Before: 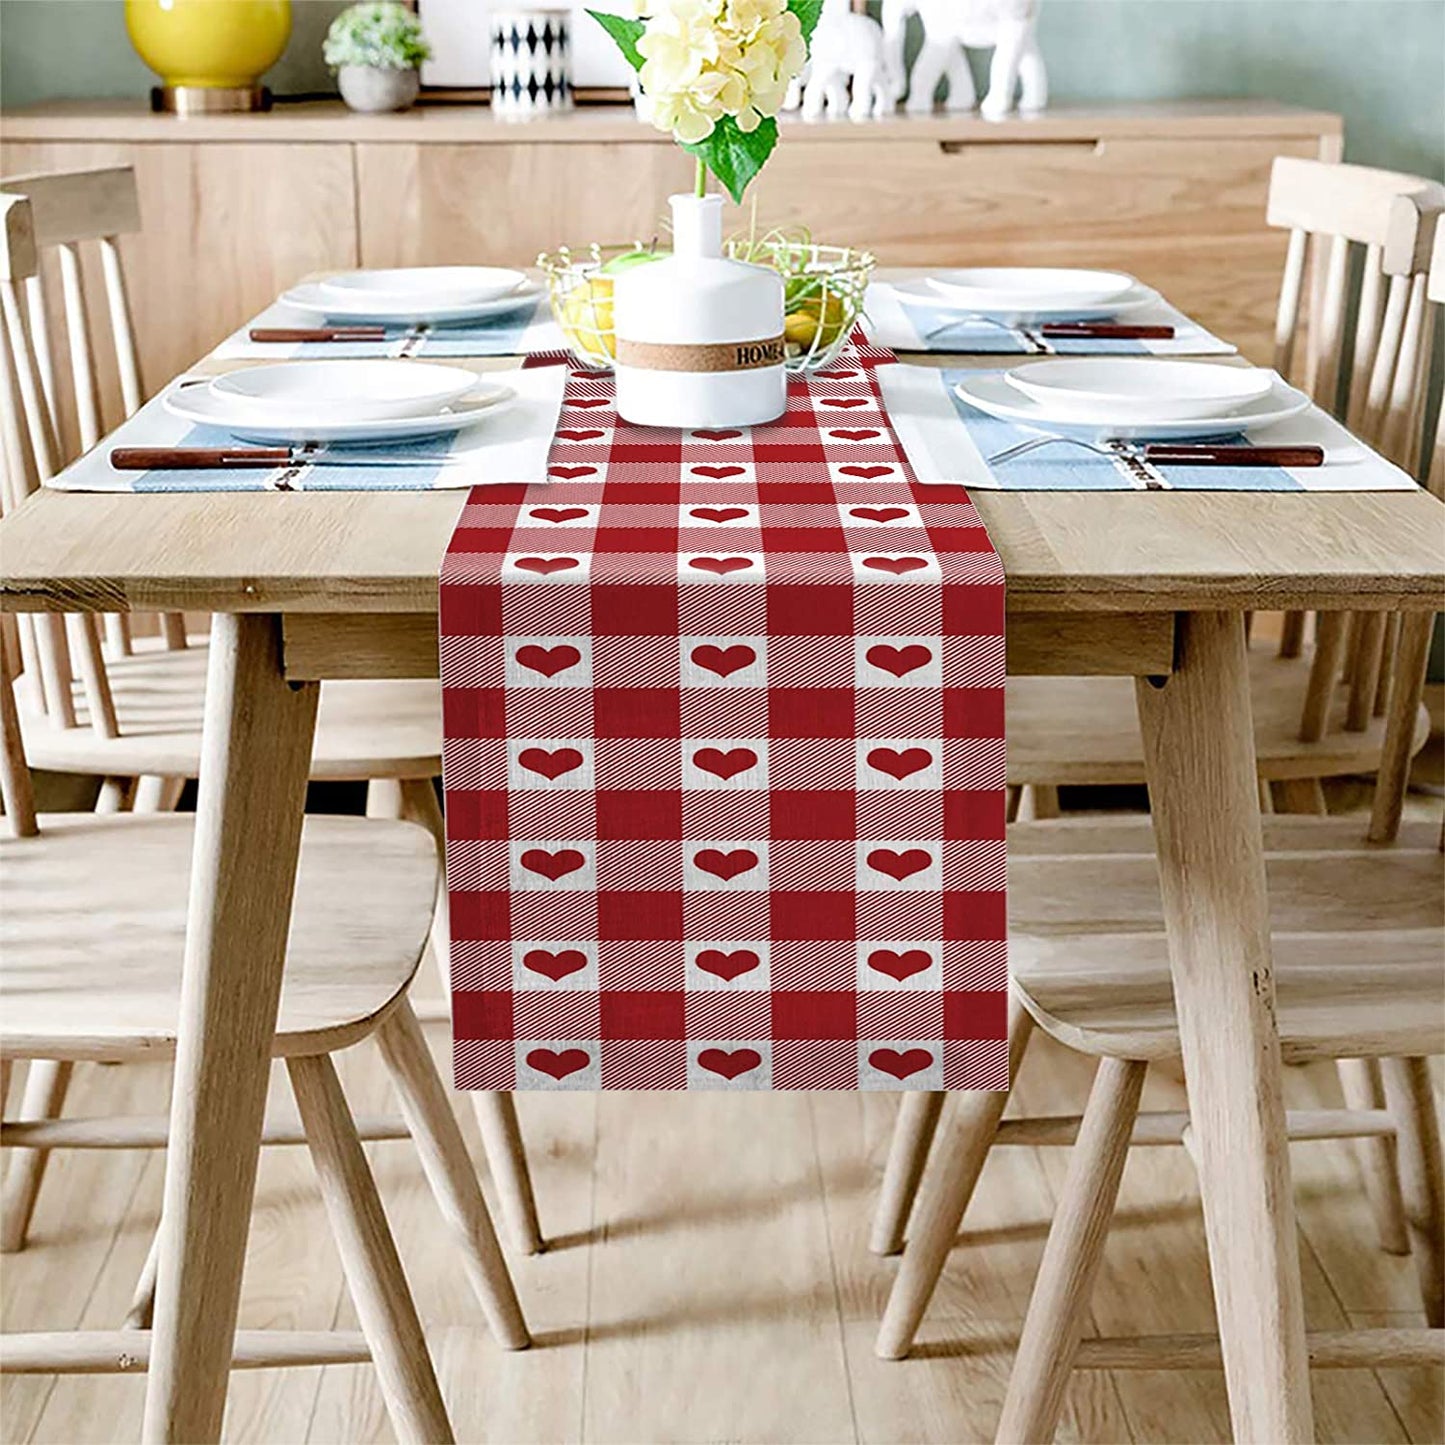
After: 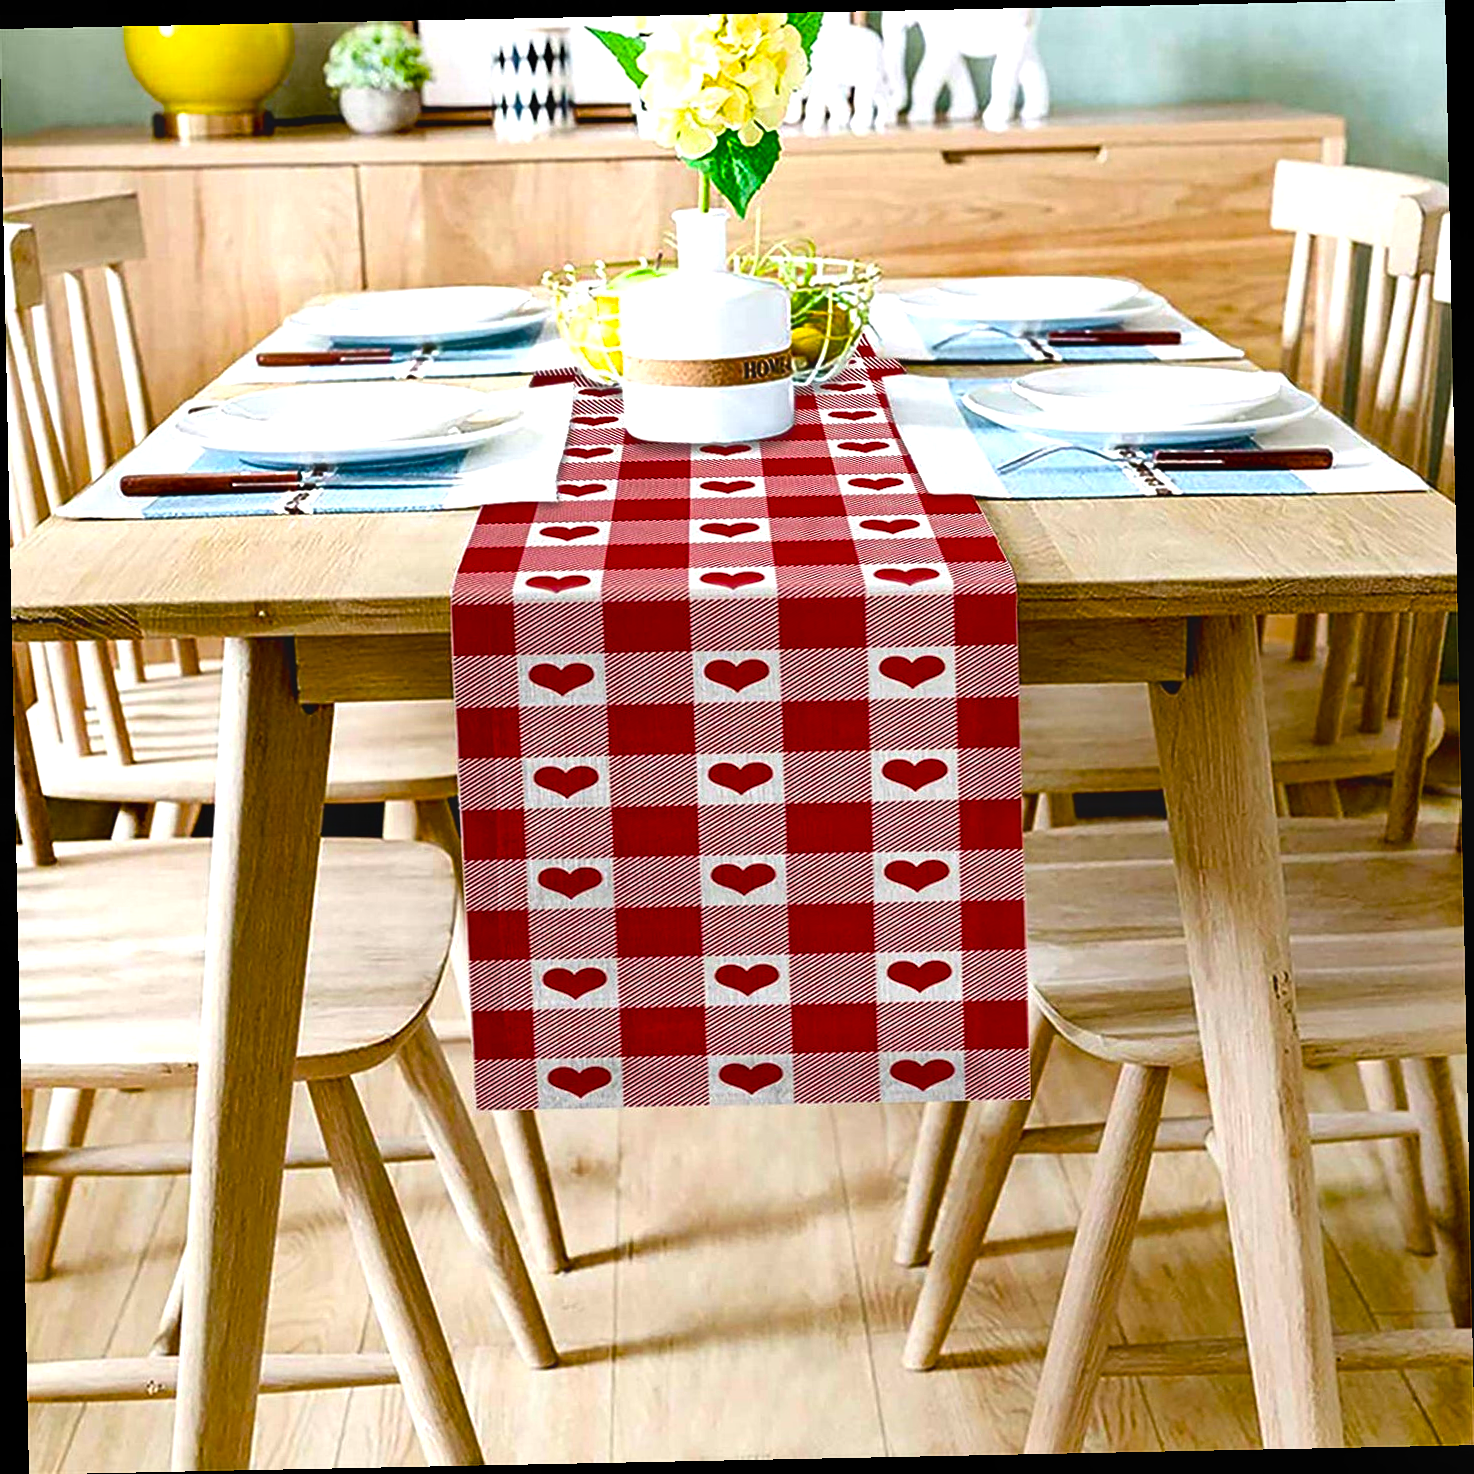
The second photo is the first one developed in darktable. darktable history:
rotate and perspective: rotation -1.17°, automatic cropping off
shadows and highlights: shadows 49, highlights -41, soften with gaussian
color balance rgb: linear chroma grading › global chroma 9%, perceptual saturation grading › global saturation 36%, perceptual saturation grading › shadows 35%, perceptual brilliance grading › global brilliance 15%, perceptual brilliance grading › shadows -35%, global vibrance 15%
contrast equalizer: y [[0.439, 0.44, 0.442, 0.457, 0.493, 0.498], [0.5 ×6], [0.5 ×6], [0 ×6], [0 ×6]]
